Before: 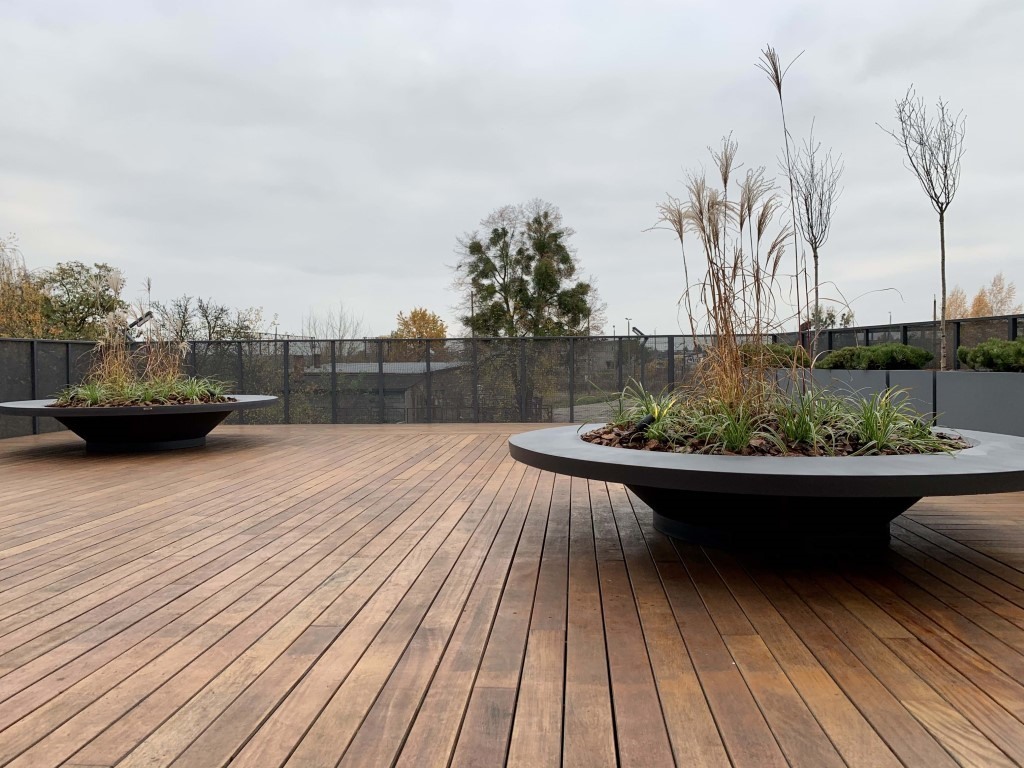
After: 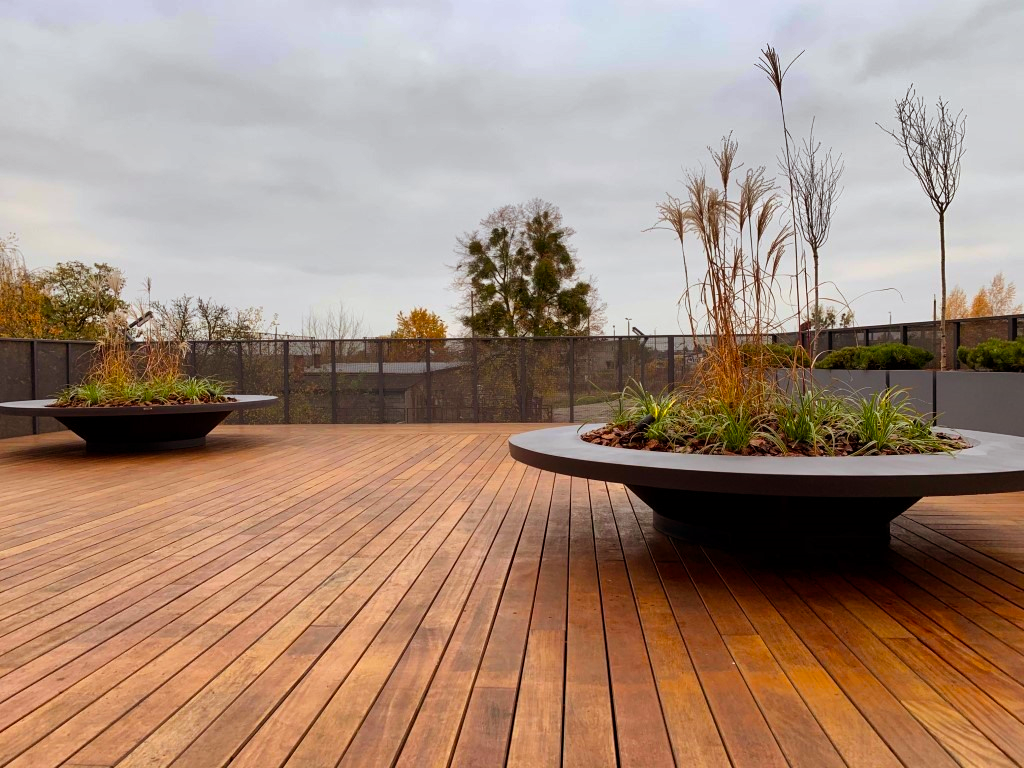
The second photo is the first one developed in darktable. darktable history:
shadows and highlights: soften with gaussian
rgb levels: mode RGB, independent channels, levels [[0, 0.5, 1], [0, 0.521, 1], [0, 0.536, 1]]
color balance rgb: perceptual saturation grading › global saturation 30%, global vibrance 10%
